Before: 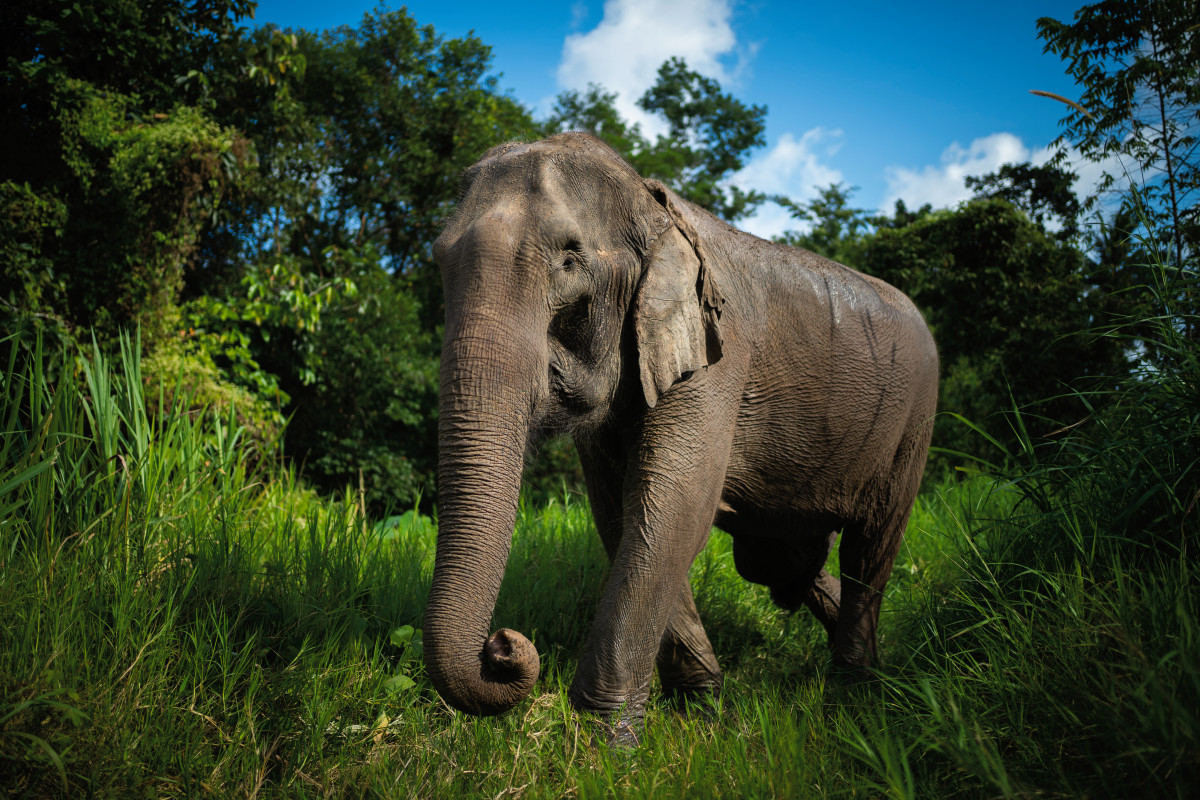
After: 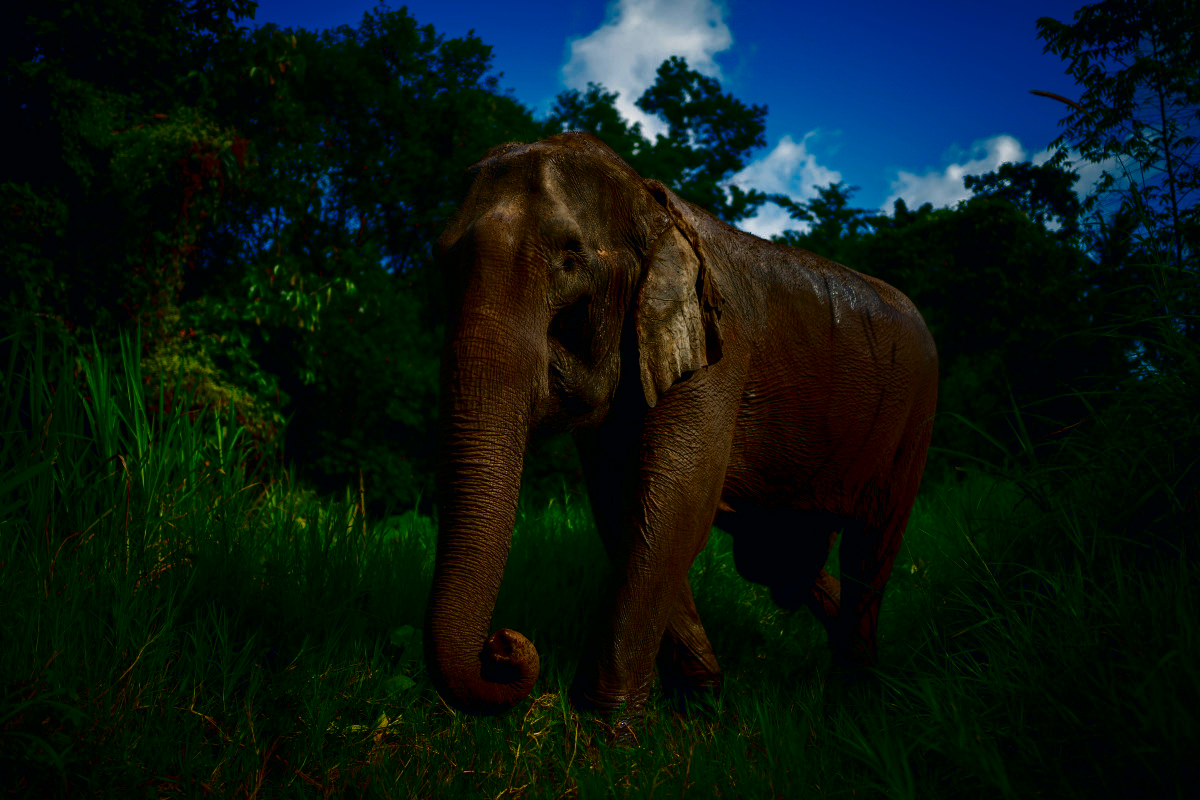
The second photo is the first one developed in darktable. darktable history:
color correction: highlights a* 2.75, highlights b* 5, shadows a* -2.04, shadows b* -4.84, saturation 0.8
contrast brightness saturation: brightness -1, saturation 1
